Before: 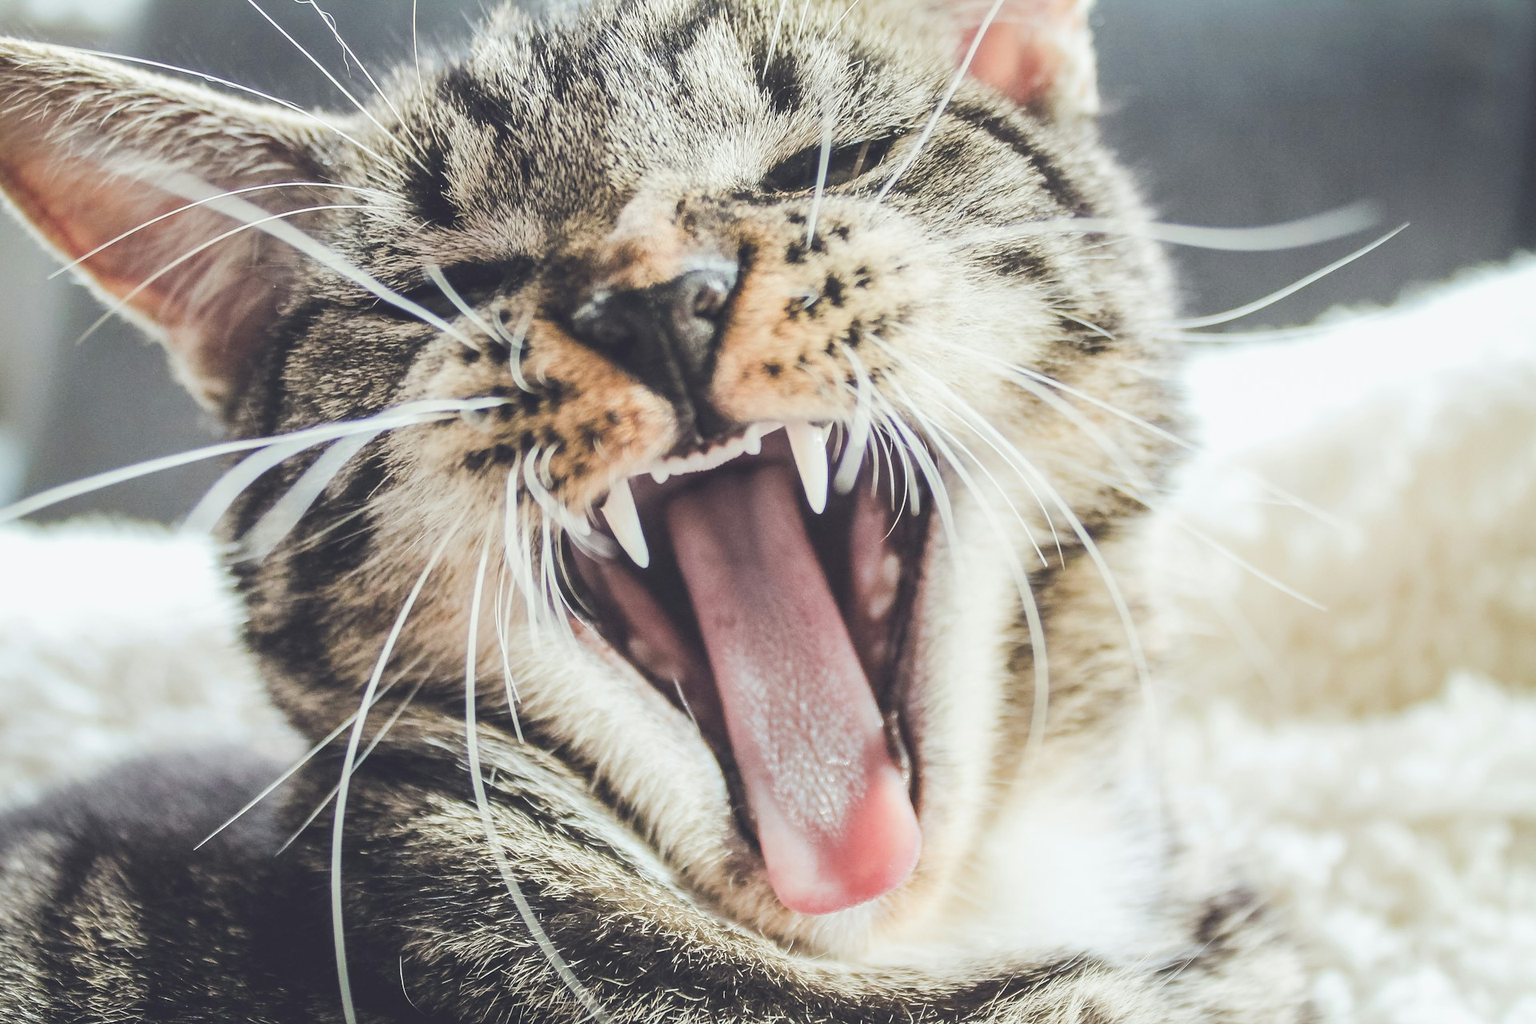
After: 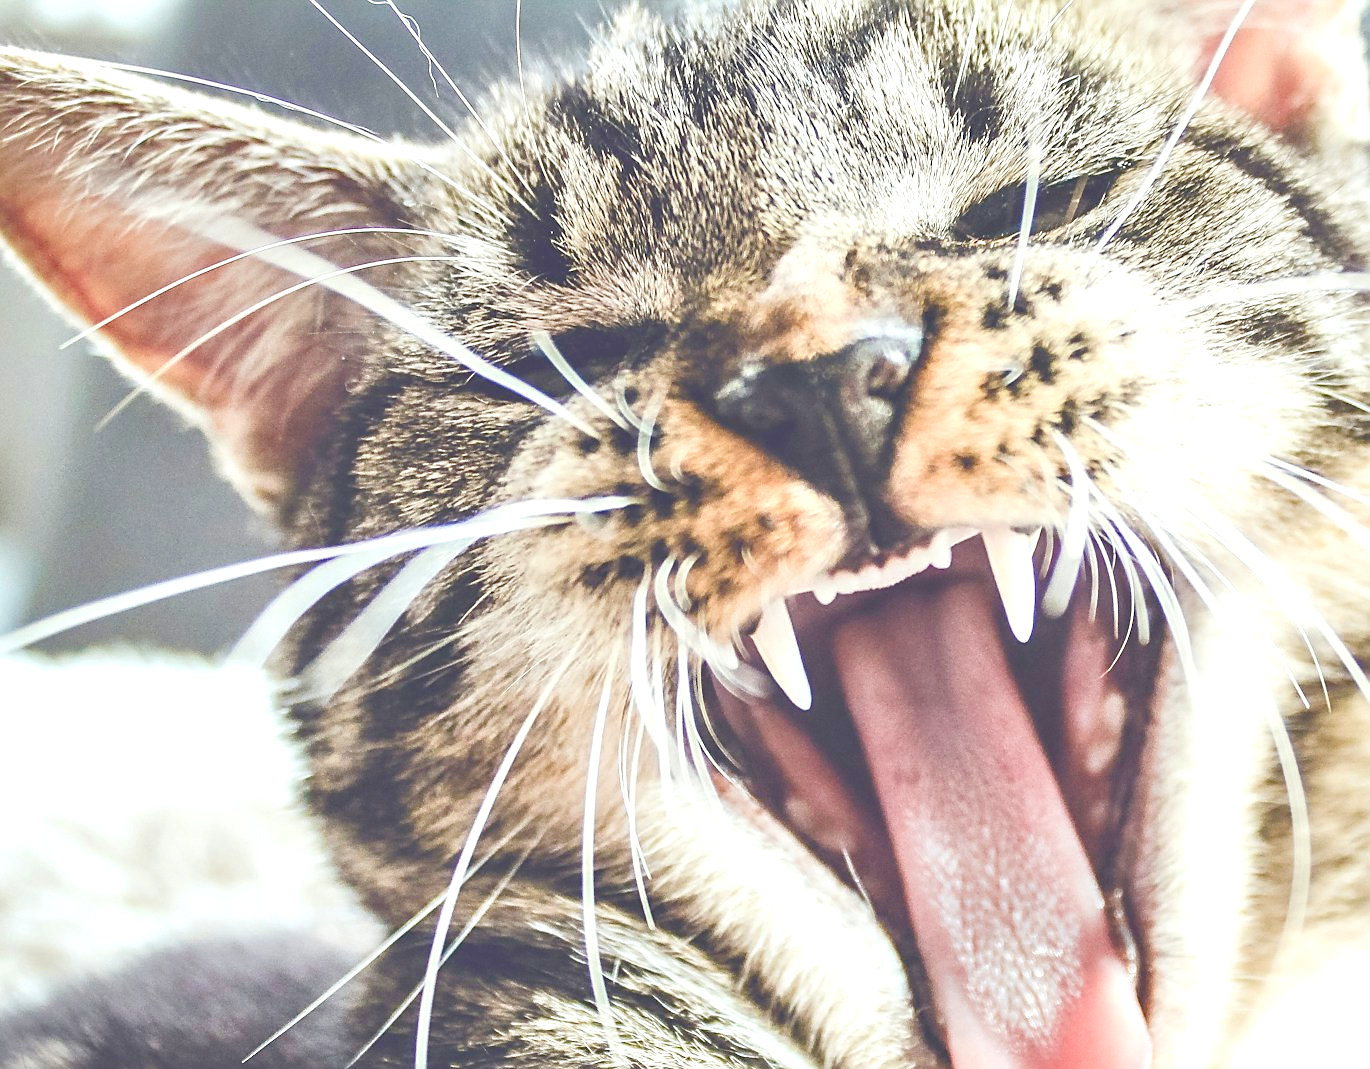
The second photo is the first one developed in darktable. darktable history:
crop: right 28.617%, bottom 16.455%
tone equalizer: -8 EV 0.975 EV, -7 EV 0.963 EV, -6 EV 1.03 EV, -5 EV 1 EV, -4 EV 1.02 EV, -3 EV 0.721 EV, -2 EV 0.525 EV, -1 EV 0.269 EV
color balance rgb: perceptual saturation grading › global saturation 20%, perceptual saturation grading › highlights -50.327%, perceptual saturation grading › shadows 30.749%, global vibrance 42.921%
sharpen: on, module defaults
exposure: black level correction -0.002, exposure 0.533 EV, compensate highlight preservation false
